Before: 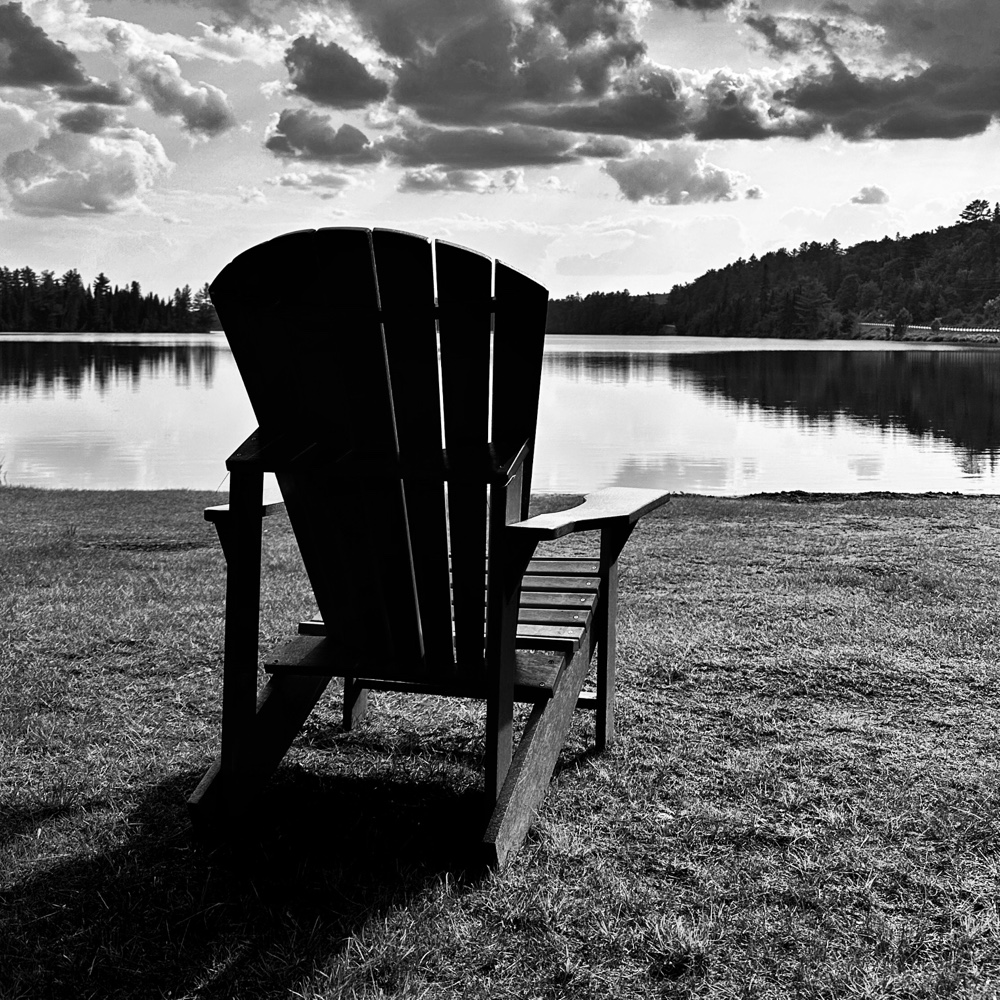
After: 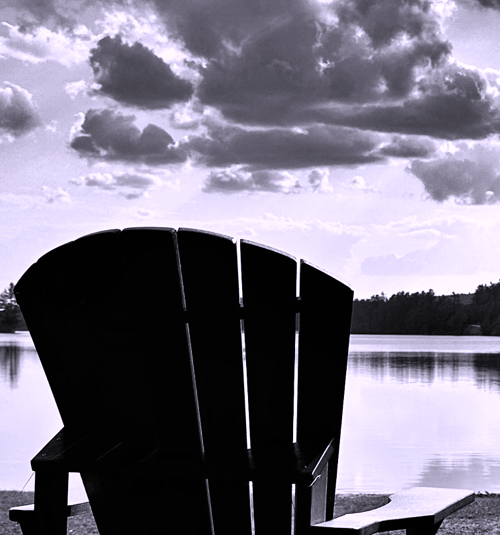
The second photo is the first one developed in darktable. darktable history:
crop: left 19.556%, right 30.401%, bottom 46.458%
white balance: red 1.042, blue 1.17
